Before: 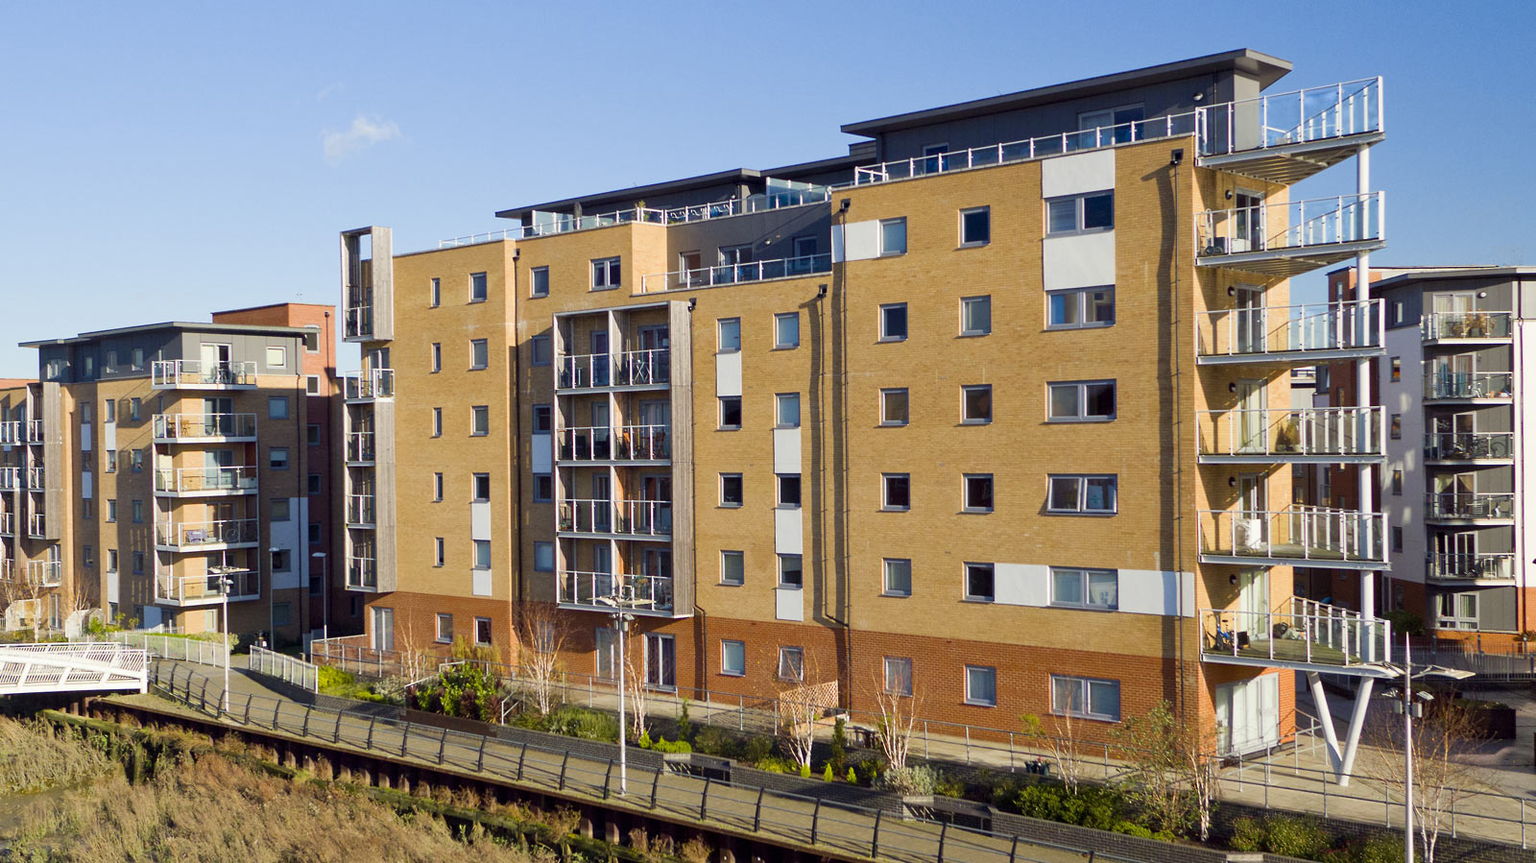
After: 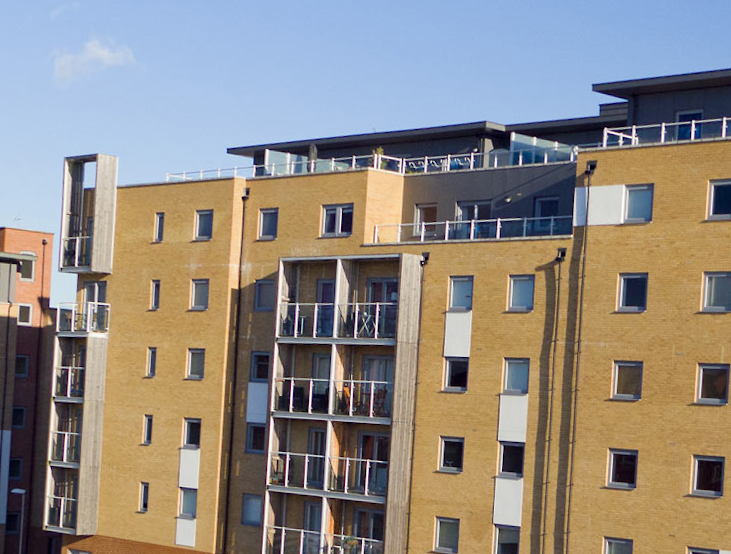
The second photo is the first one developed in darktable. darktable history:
rotate and perspective: rotation 4.1°, automatic cropping off
crop: left 20.248%, top 10.86%, right 35.675%, bottom 34.321%
